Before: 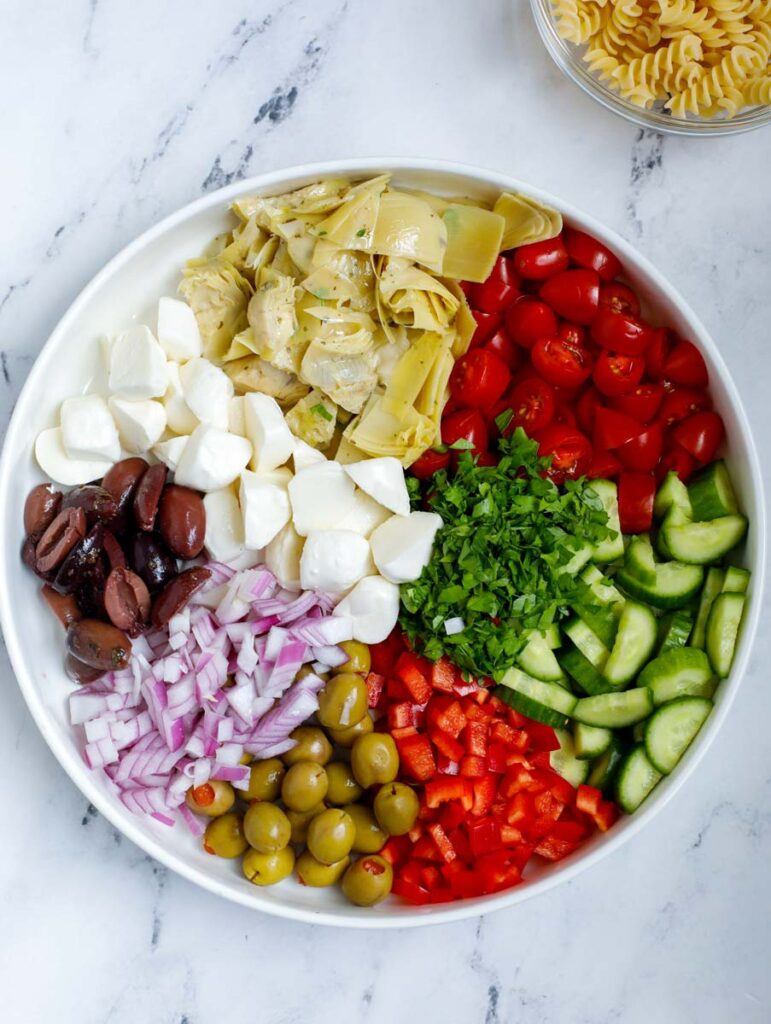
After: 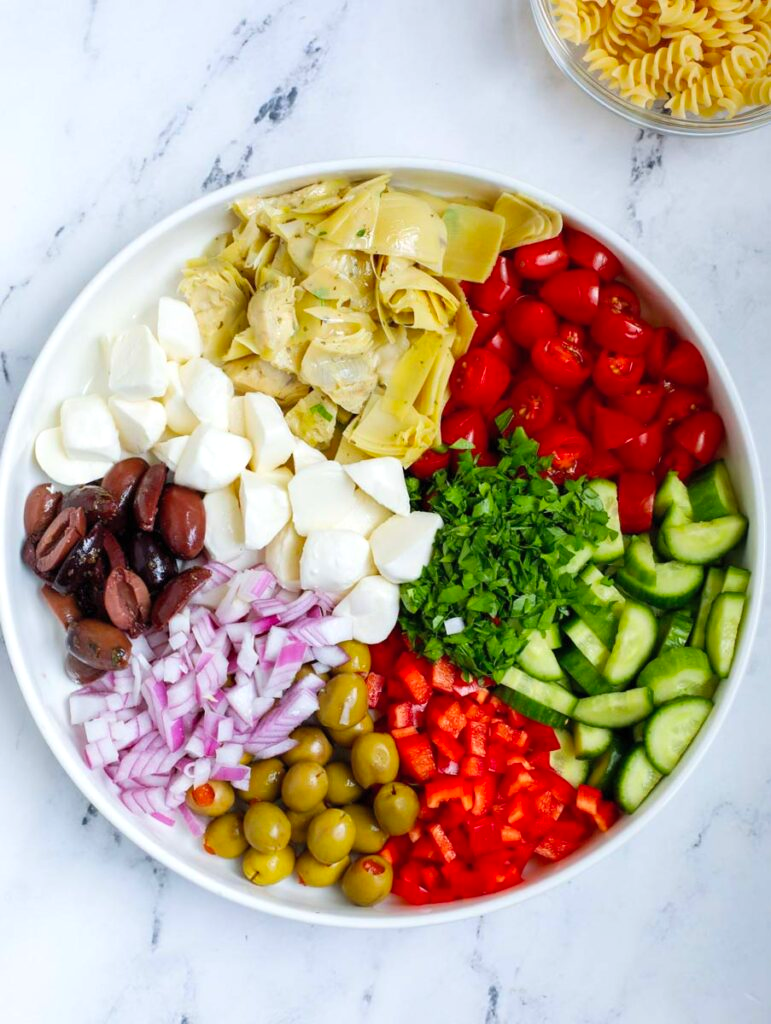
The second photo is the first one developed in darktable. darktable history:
contrast brightness saturation: contrast 0.075, brightness 0.072, saturation 0.178
levels: levels [0, 0.492, 0.984]
